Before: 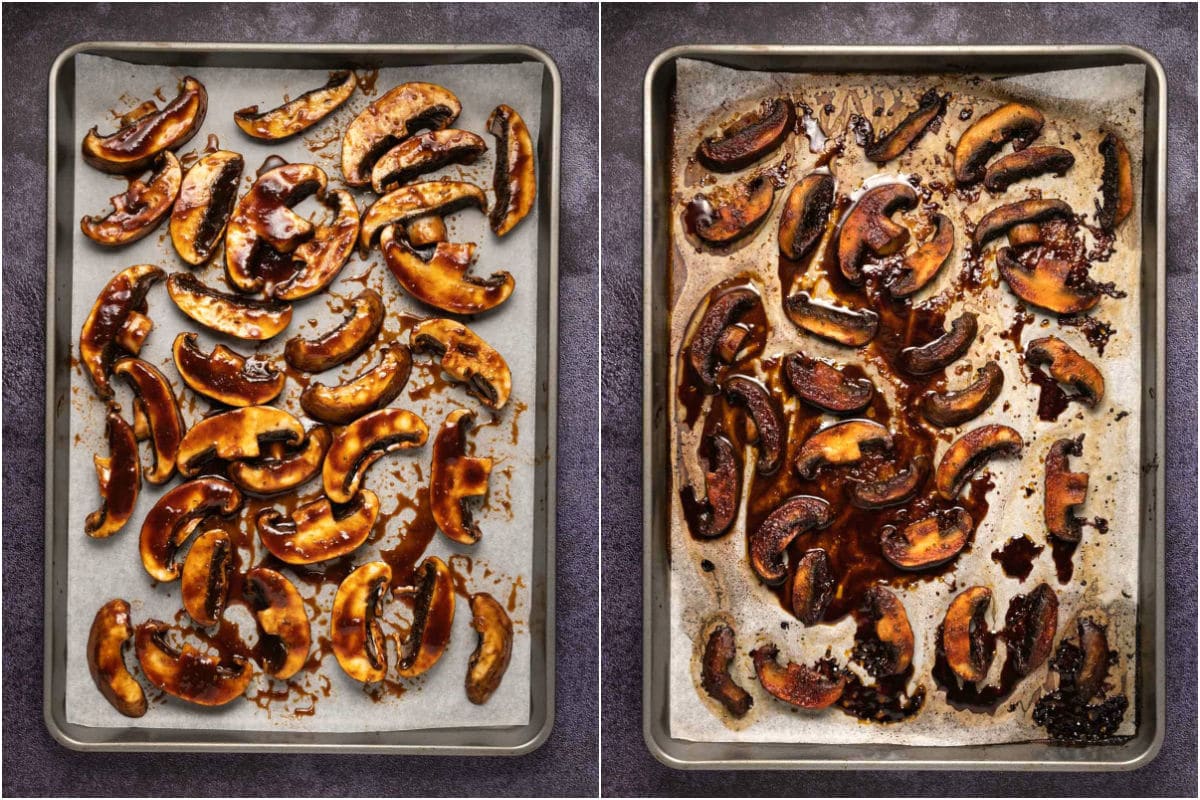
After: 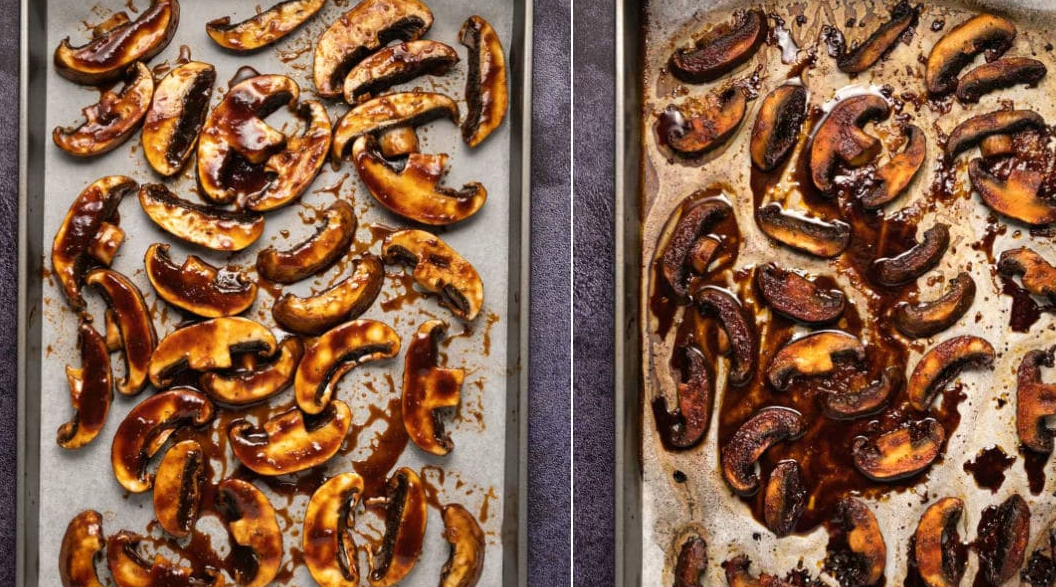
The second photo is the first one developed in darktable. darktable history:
crop and rotate: left 2.417%, top 11.192%, right 9.549%, bottom 15.354%
